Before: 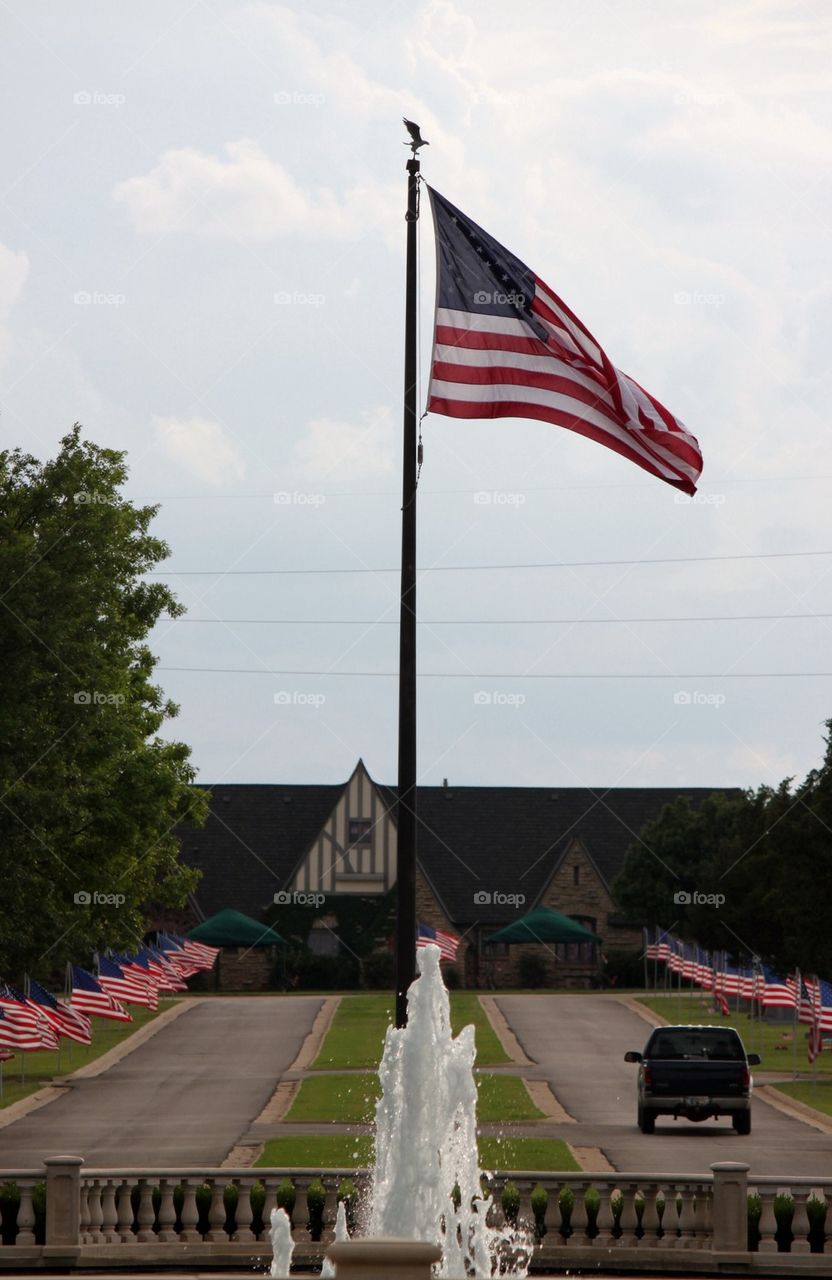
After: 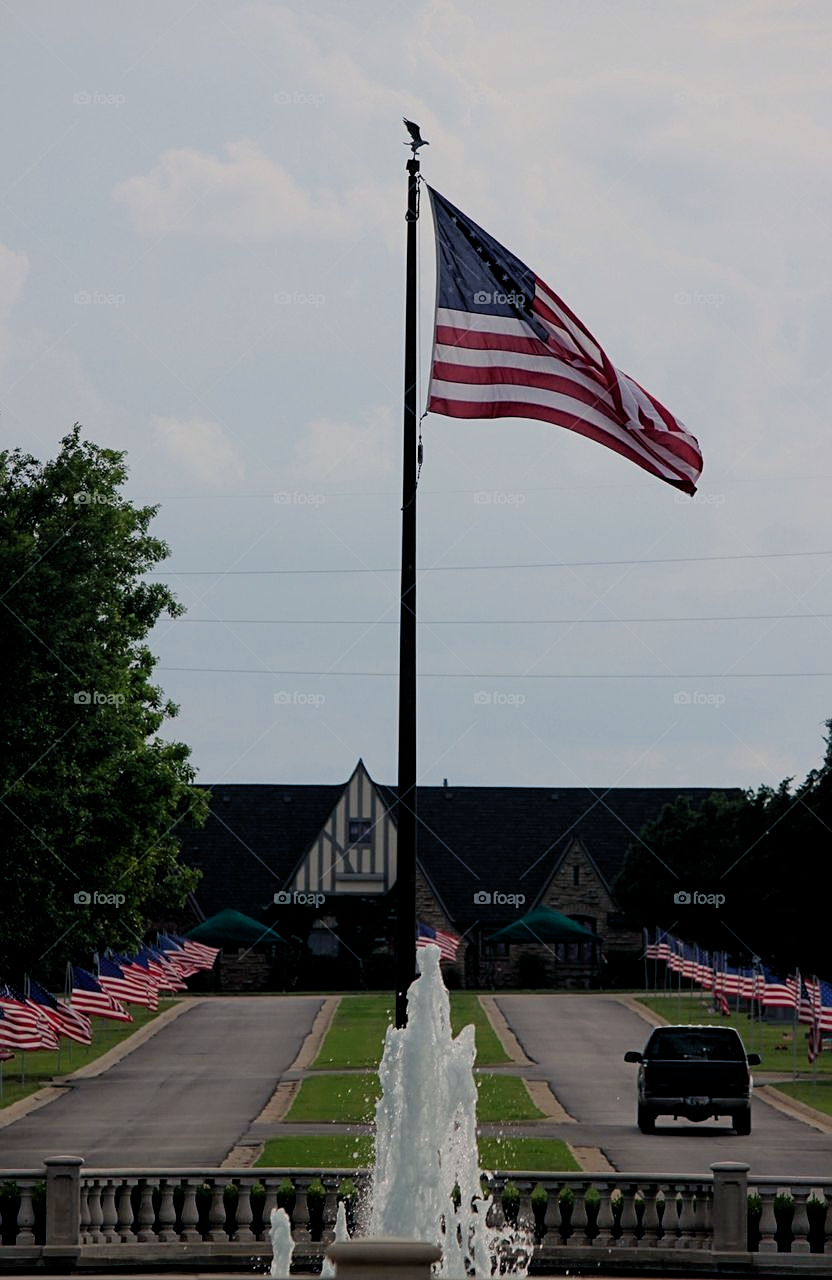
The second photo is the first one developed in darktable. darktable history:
color balance rgb: shadows lift › luminance -21.332%, shadows lift › chroma 6.509%, shadows lift › hue 269.68°, power › luminance -7.865%, power › chroma 1.095%, power › hue 216.22°, perceptual saturation grading › global saturation 0.392%, global vibrance 30.453%
sharpen: on, module defaults
filmic rgb: black relative exposure -8.8 EV, white relative exposure 4.98 EV, target black luminance 0%, hardness 3.77, latitude 66.56%, contrast 0.82, highlights saturation mix 10.11%, shadows ↔ highlights balance 20.51%
